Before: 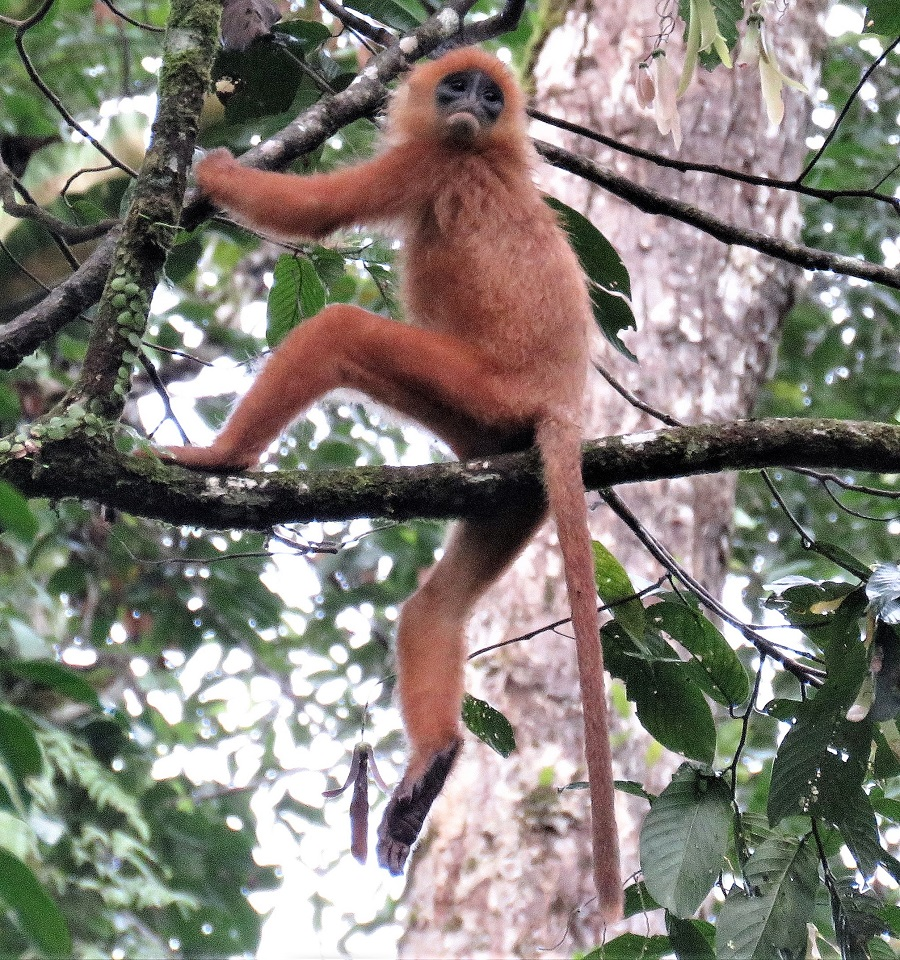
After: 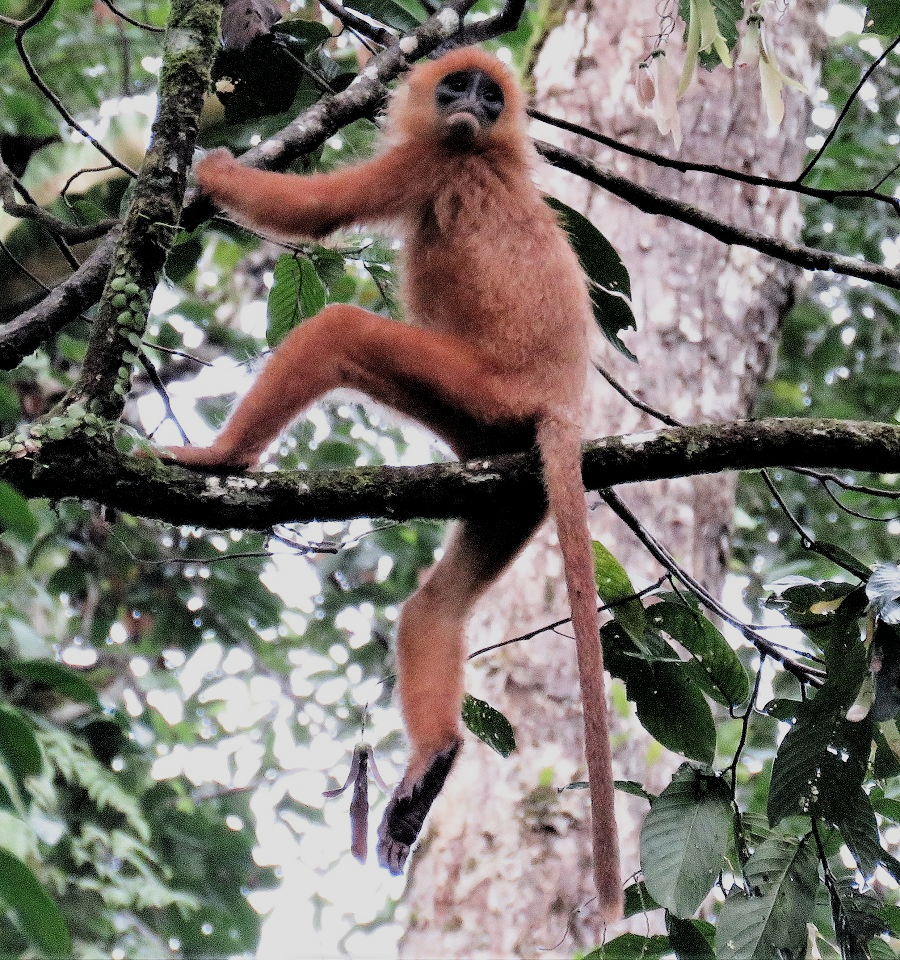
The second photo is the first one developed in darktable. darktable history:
filmic rgb: black relative exposure -5.02 EV, white relative exposure 4 EV, hardness 2.9, contrast 1.192, highlights saturation mix -28.57%
